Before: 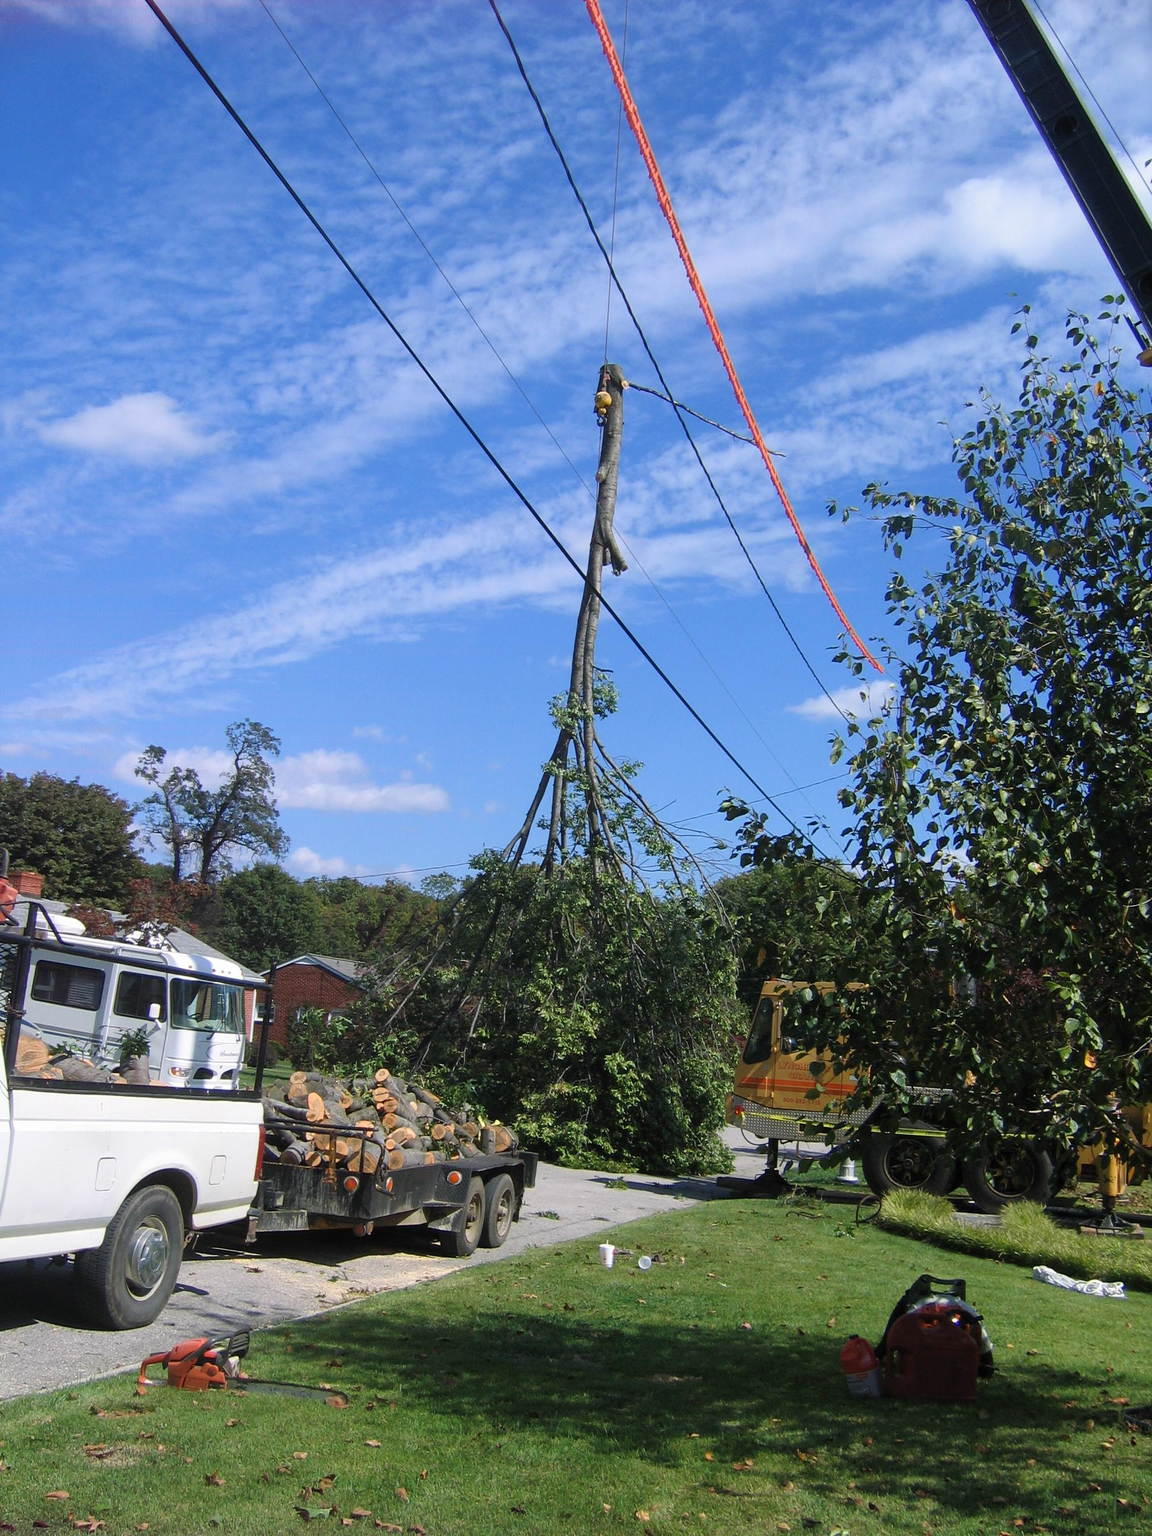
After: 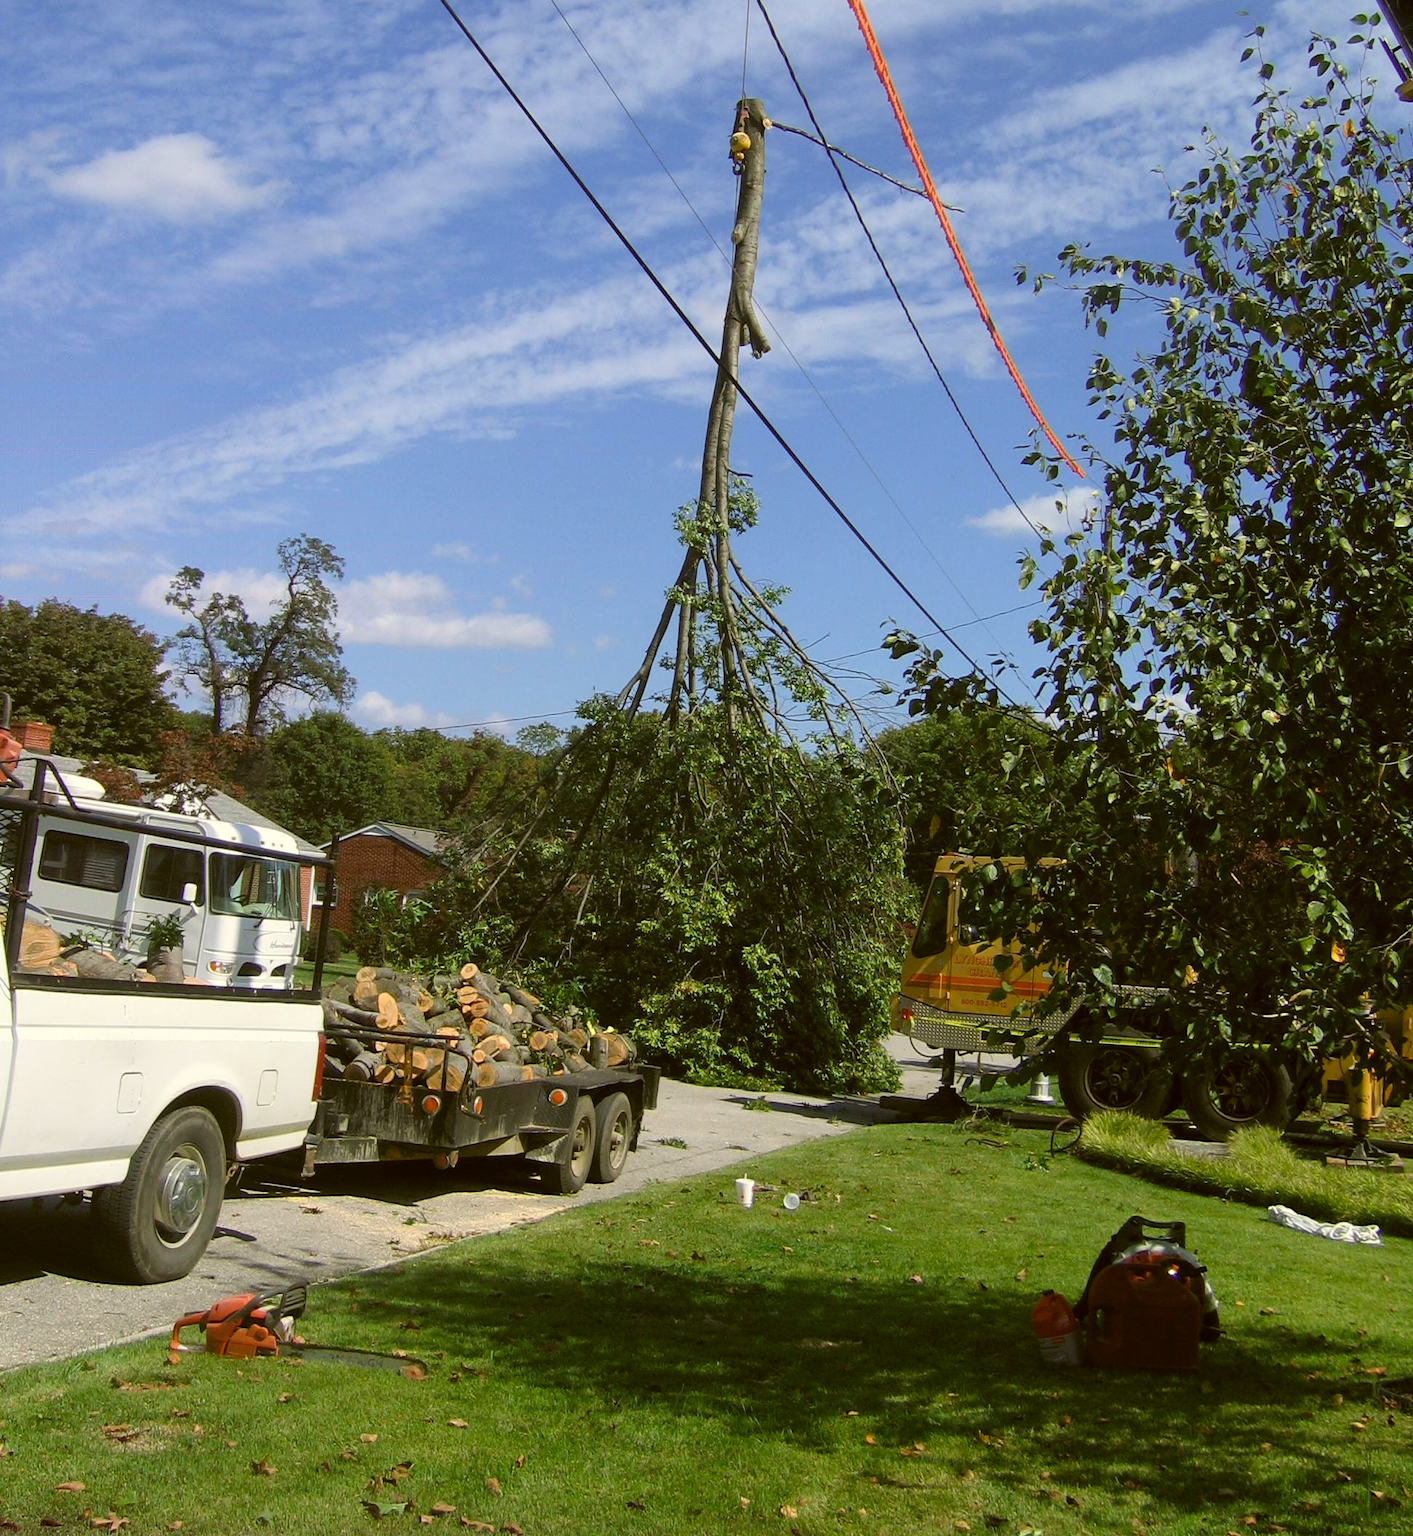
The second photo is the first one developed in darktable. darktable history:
crop and rotate: top 18.507%
color correction: highlights a* -1.43, highlights b* 10.12, shadows a* 0.395, shadows b* 19.35
